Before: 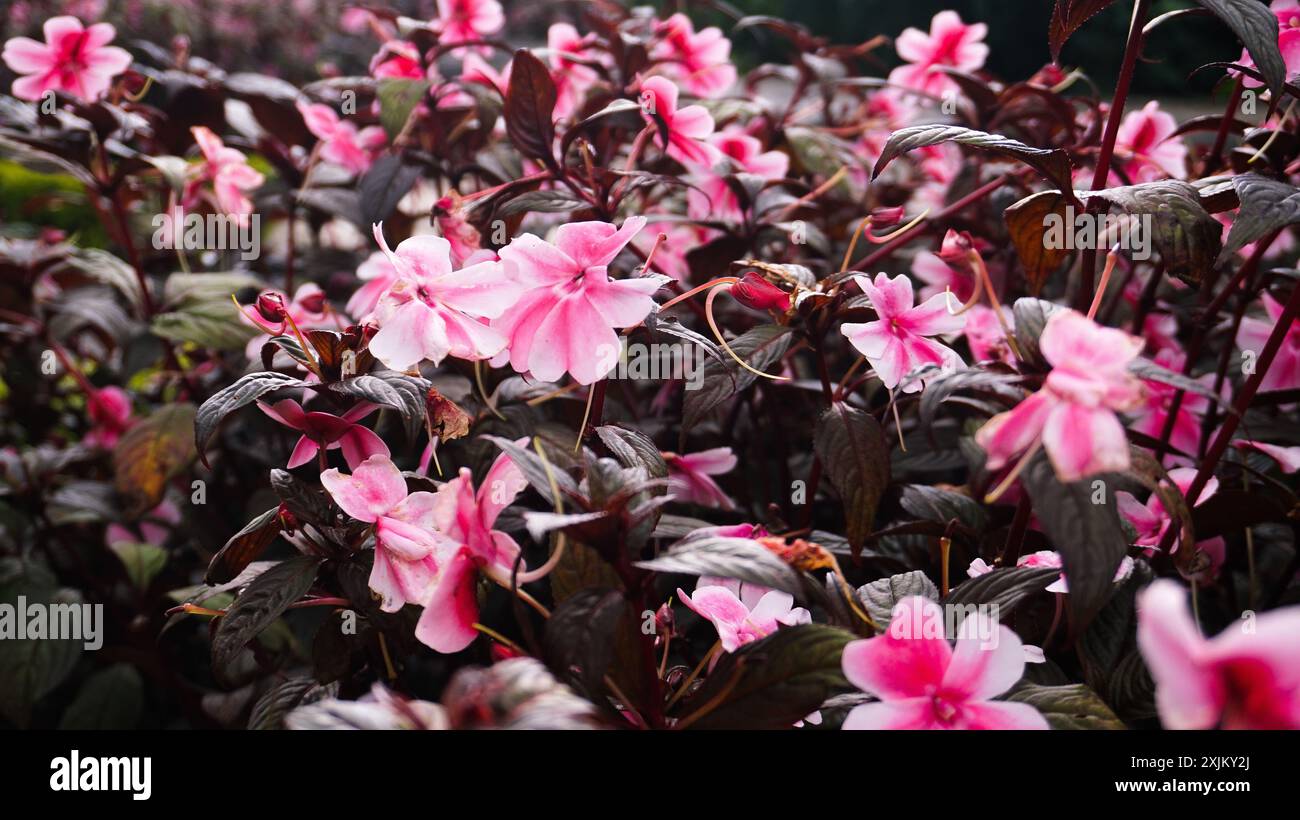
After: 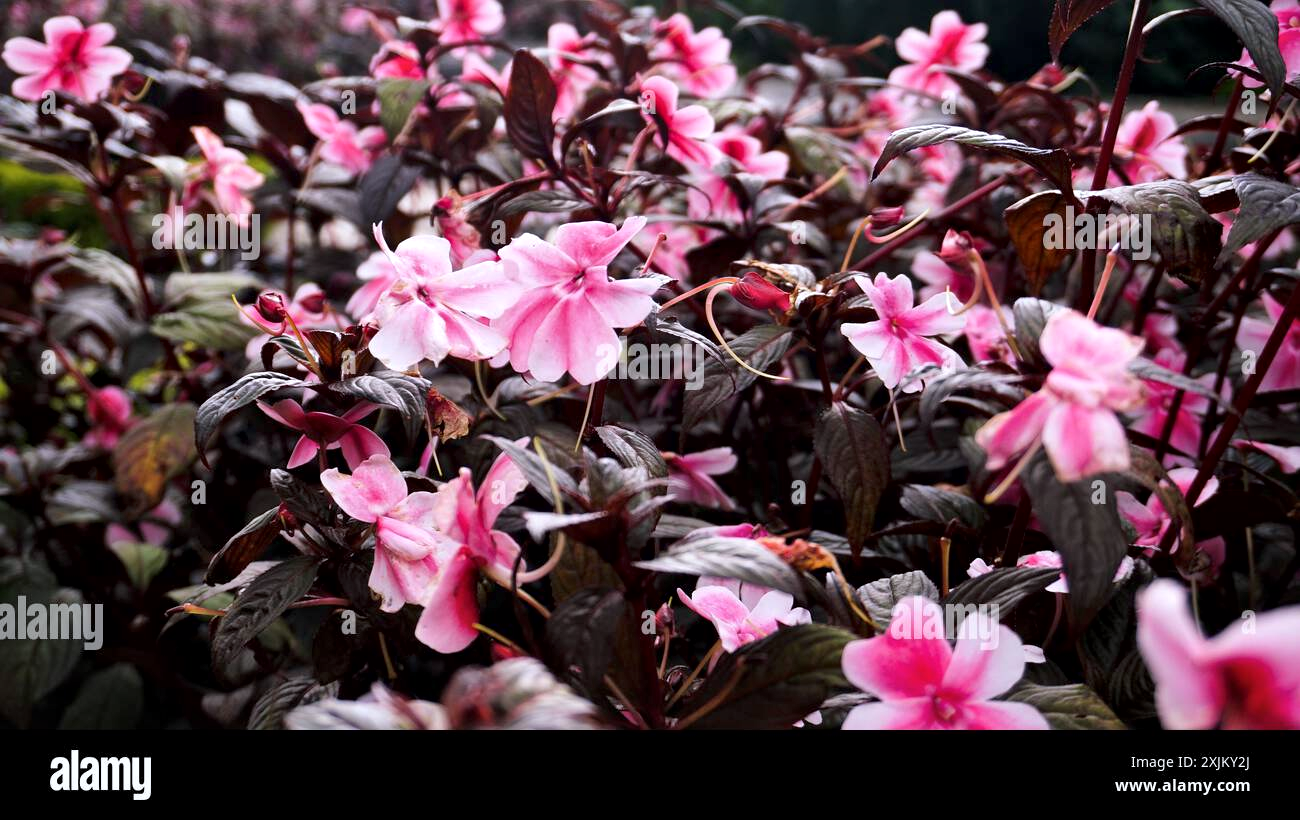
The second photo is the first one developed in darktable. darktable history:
white balance: red 0.98, blue 1.034
local contrast: mode bilateral grid, contrast 25, coarseness 60, detail 151%, midtone range 0.2
